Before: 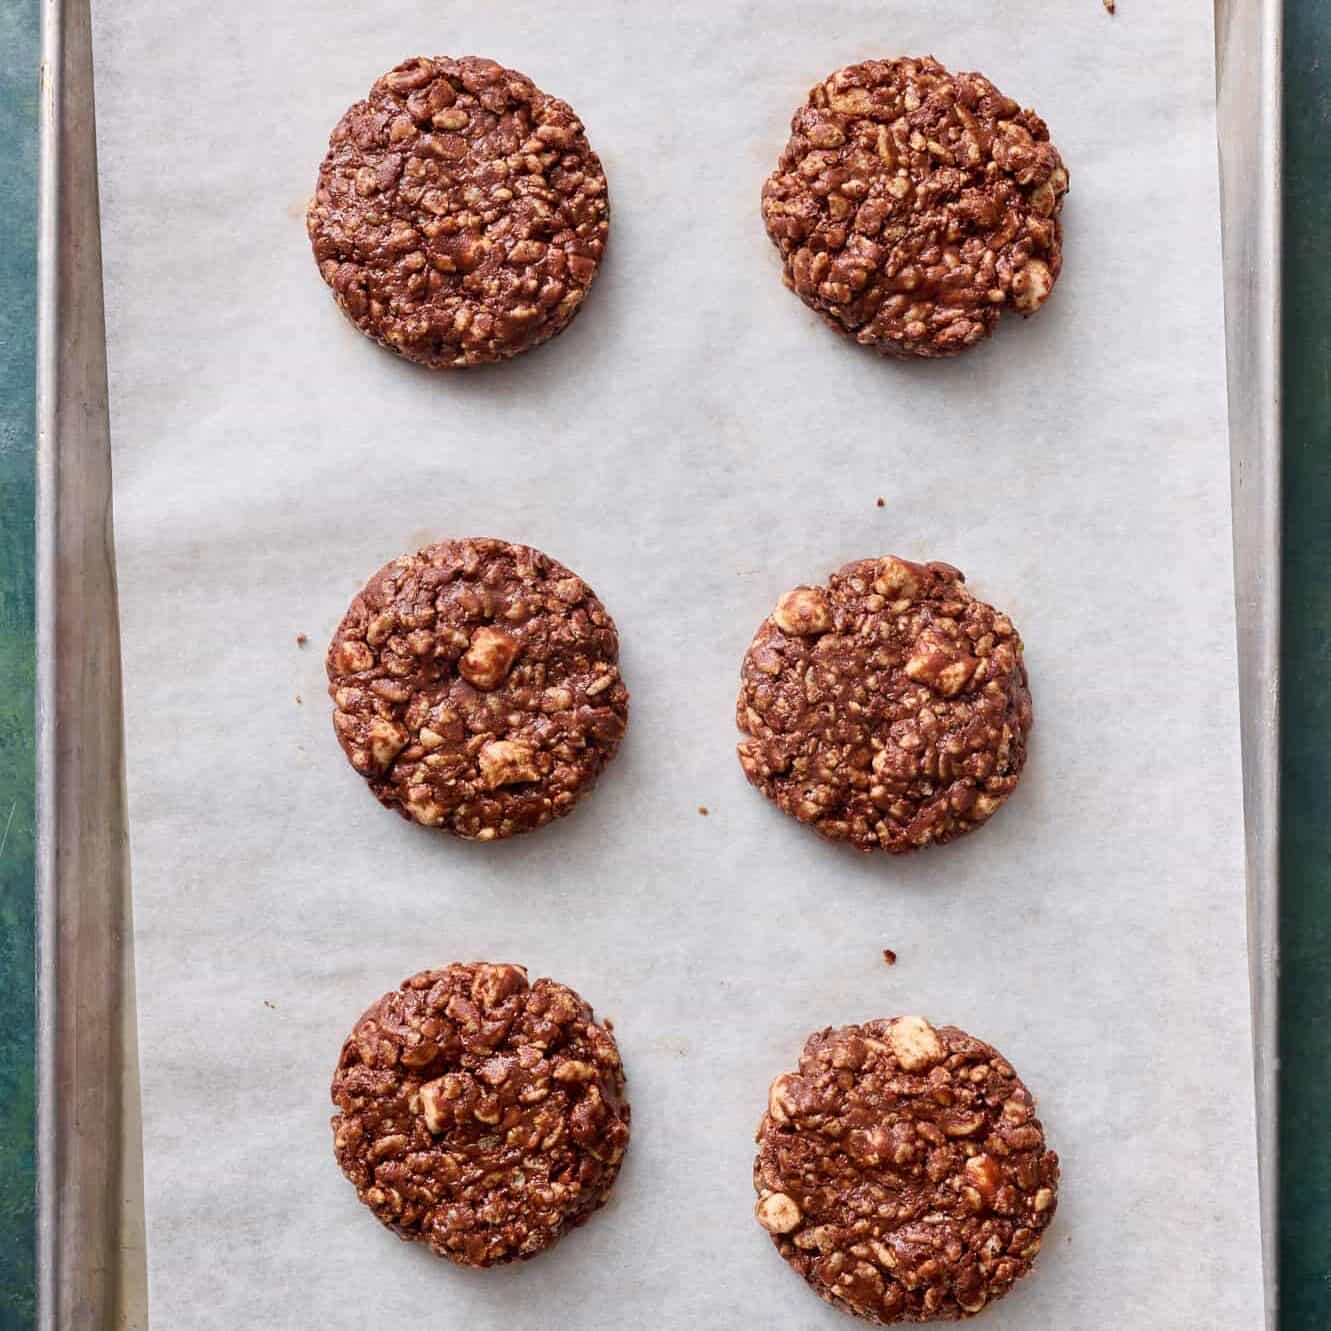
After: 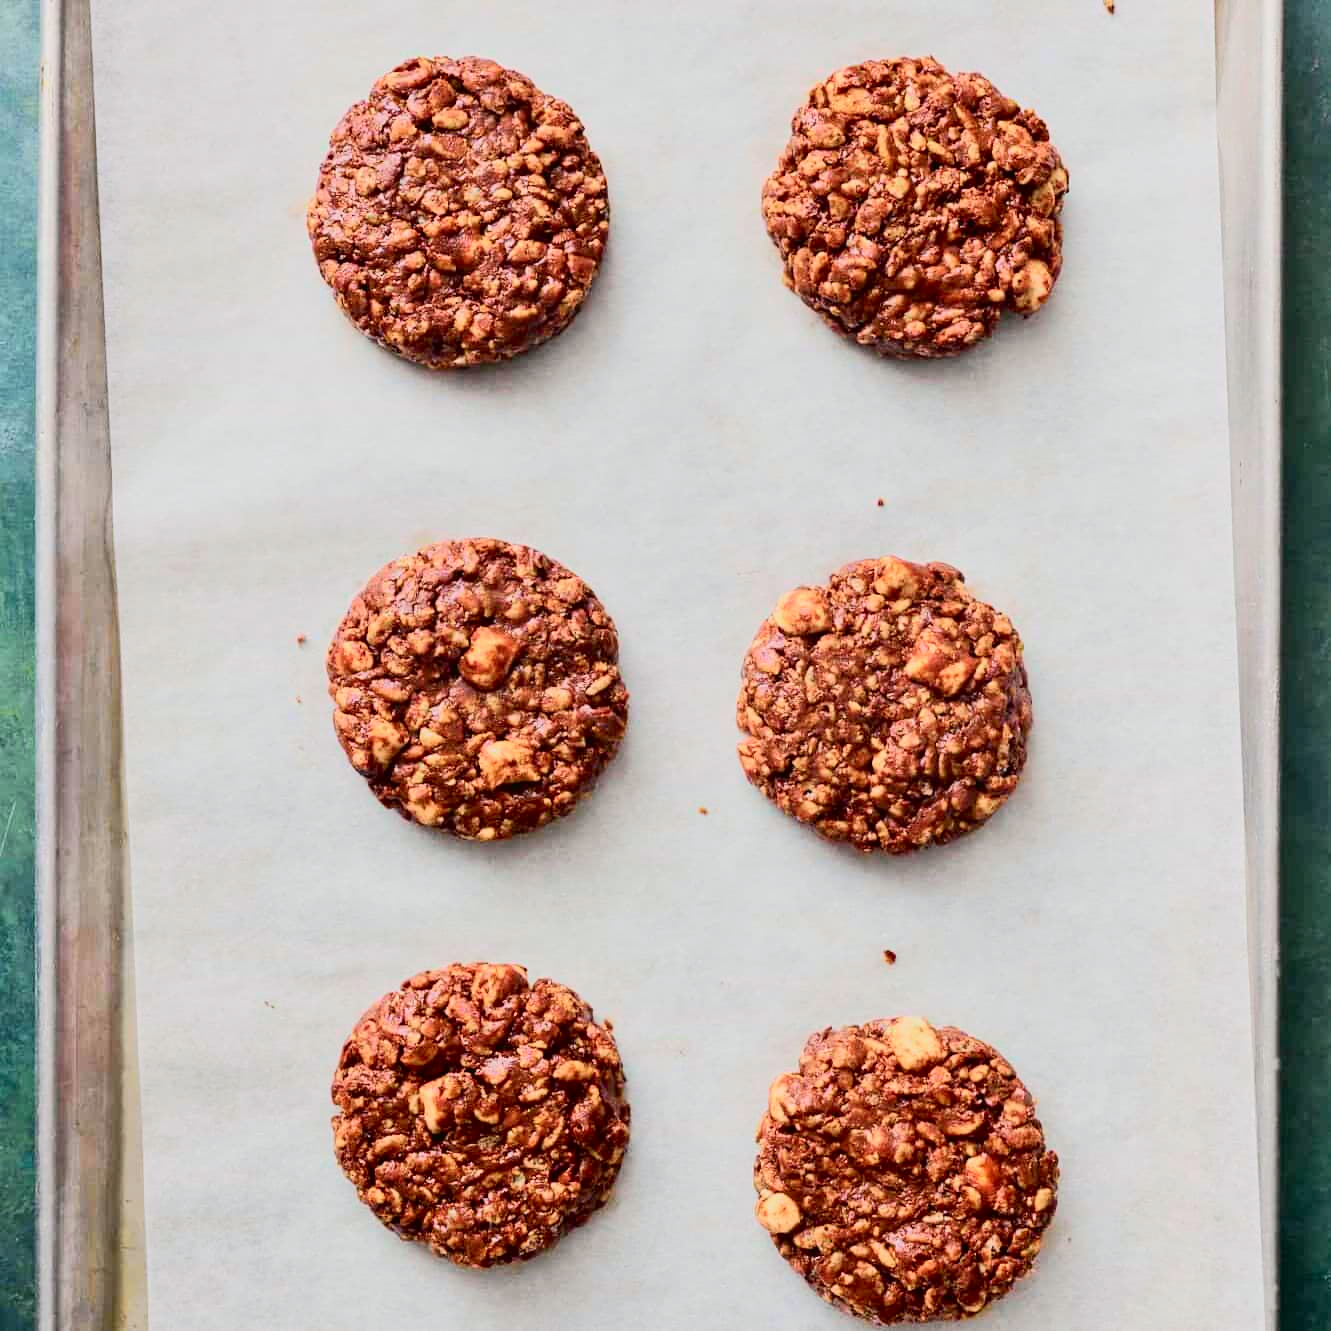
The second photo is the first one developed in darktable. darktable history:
tone curve: curves: ch0 [(0, 0.017) (0.091, 0.04) (0.296, 0.276) (0.439, 0.482) (0.64, 0.729) (0.785, 0.817) (0.995, 0.917)]; ch1 [(0, 0) (0.384, 0.365) (0.463, 0.447) (0.486, 0.474) (0.503, 0.497) (0.526, 0.52) (0.555, 0.564) (0.578, 0.589) (0.638, 0.66) (0.766, 0.773) (1, 1)]; ch2 [(0, 0) (0.374, 0.344) (0.446, 0.443) (0.501, 0.509) (0.528, 0.522) (0.569, 0.593) (0.61, 0.646) (0.666, 0.688) (1, 1)], color space Lab, independent channels, preserve colors none
contrast brightness saturation: contrast 0.025, brightness 0.063, saturation 0.125
